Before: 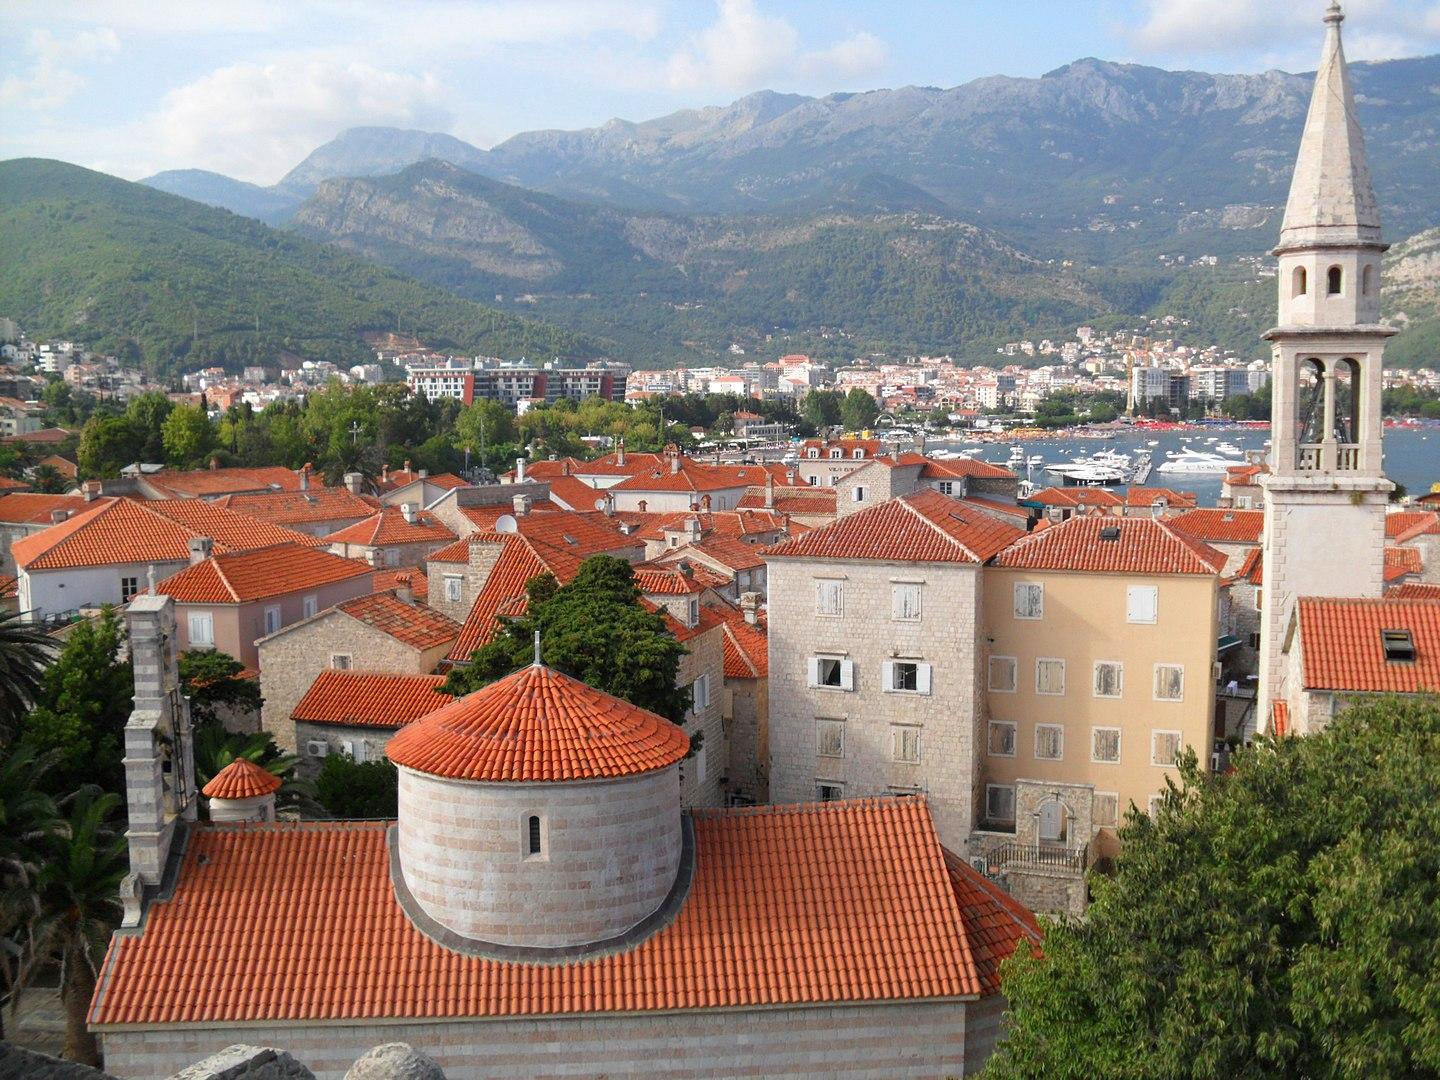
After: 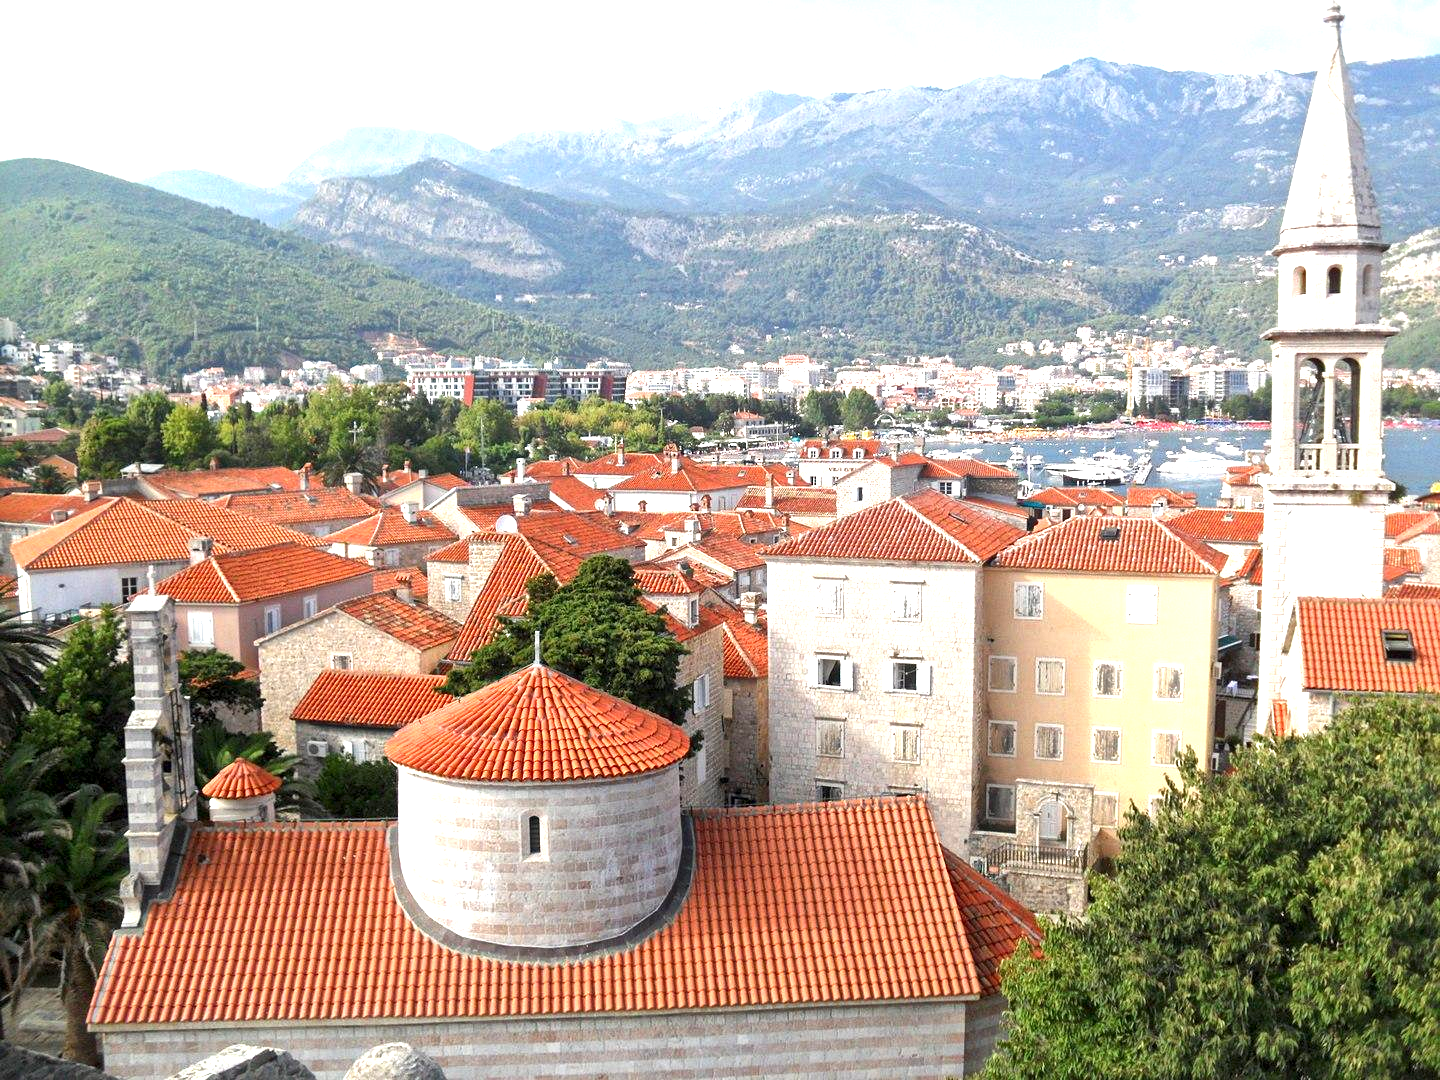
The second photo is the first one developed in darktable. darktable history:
exposure: exposure 1 EV, compensate highlight preservation false
local contrast: mode bilateral grid, contrast 20, coarseness 20, detail 150%, midtone range 0.2
